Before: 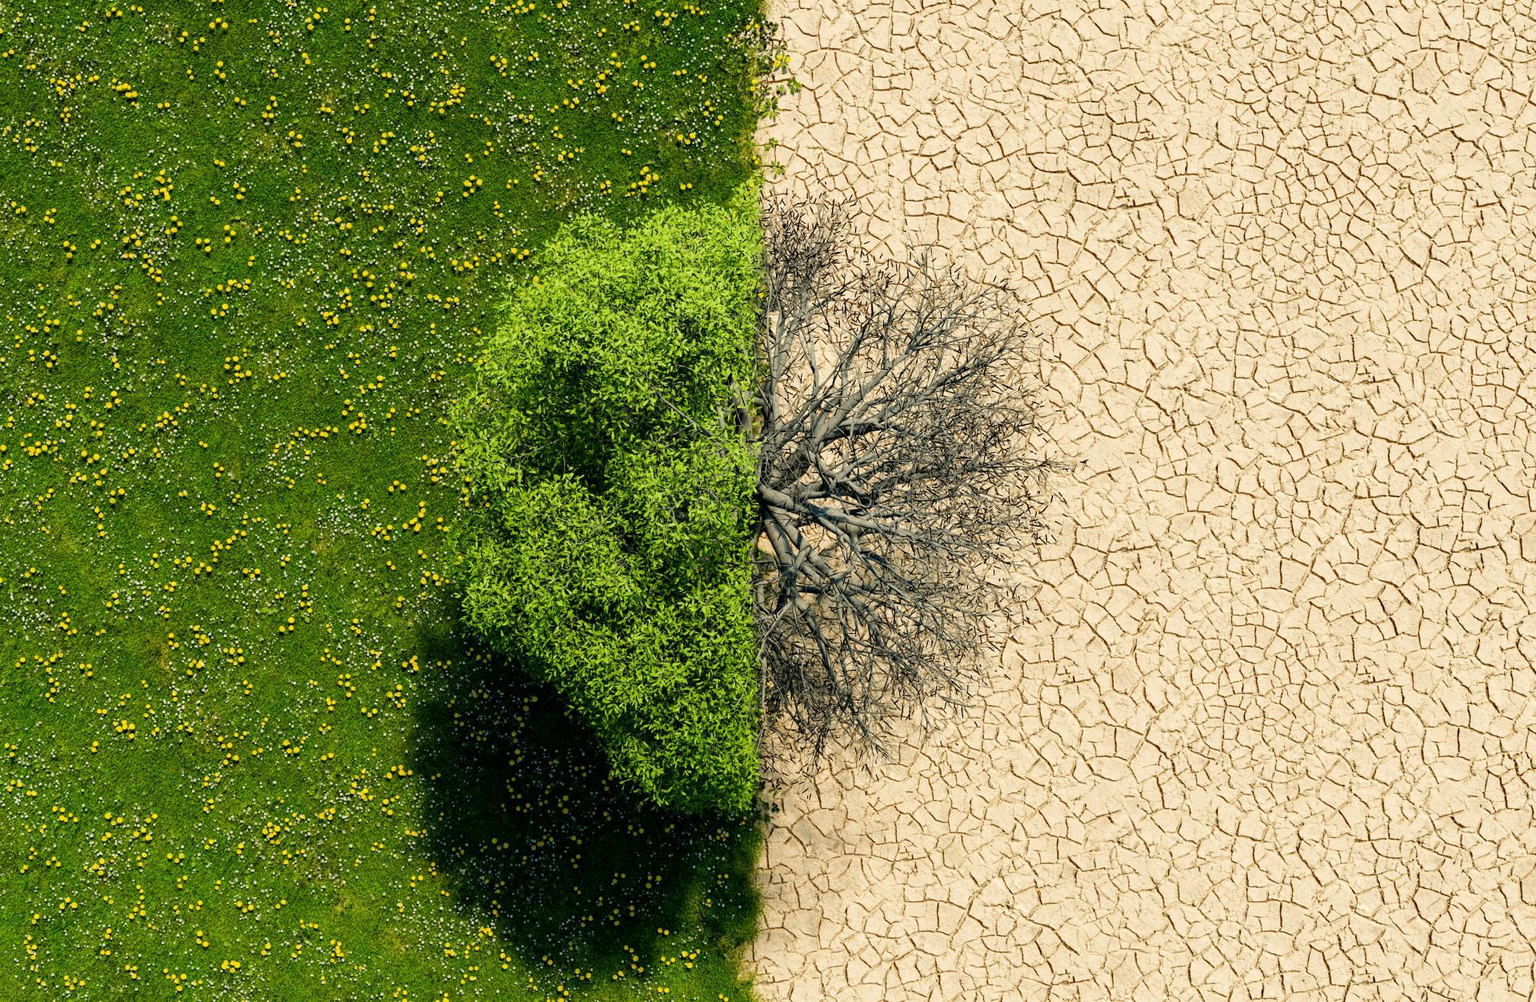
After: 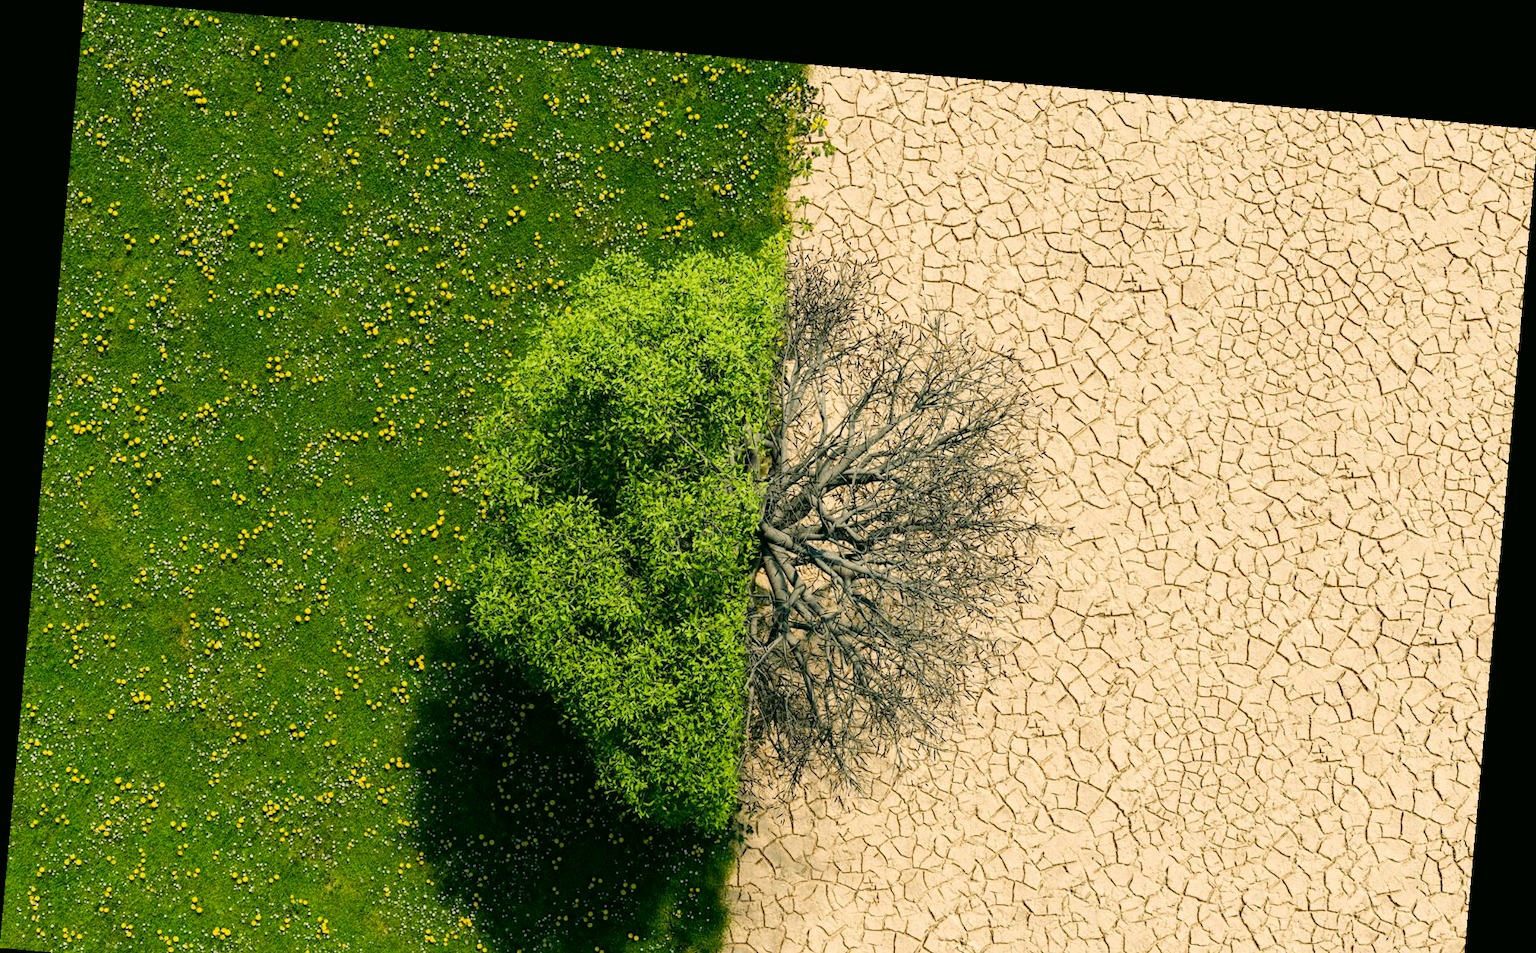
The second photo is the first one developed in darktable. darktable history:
rotate and perspective: rotation 5.12°, automatic cropping off
color correction: highlights a* 4.02, highlights b* 4.98, shadows a* -7.55, shadows b* 4.98
crop and rotate: top 0%, bottom 11.49%
